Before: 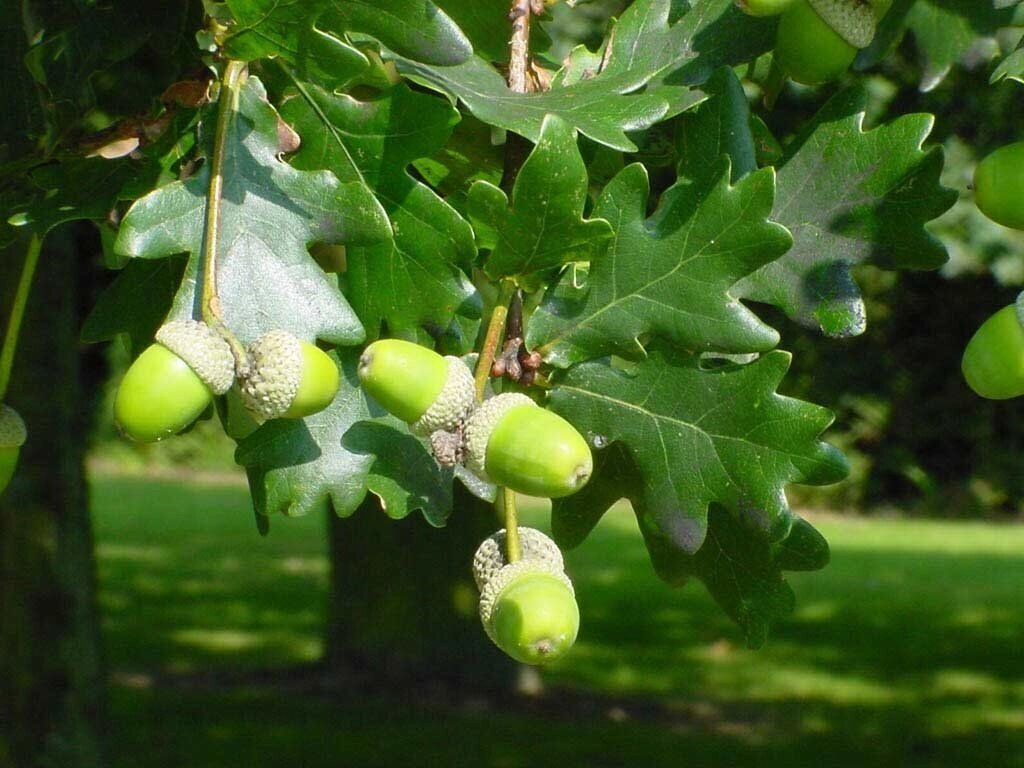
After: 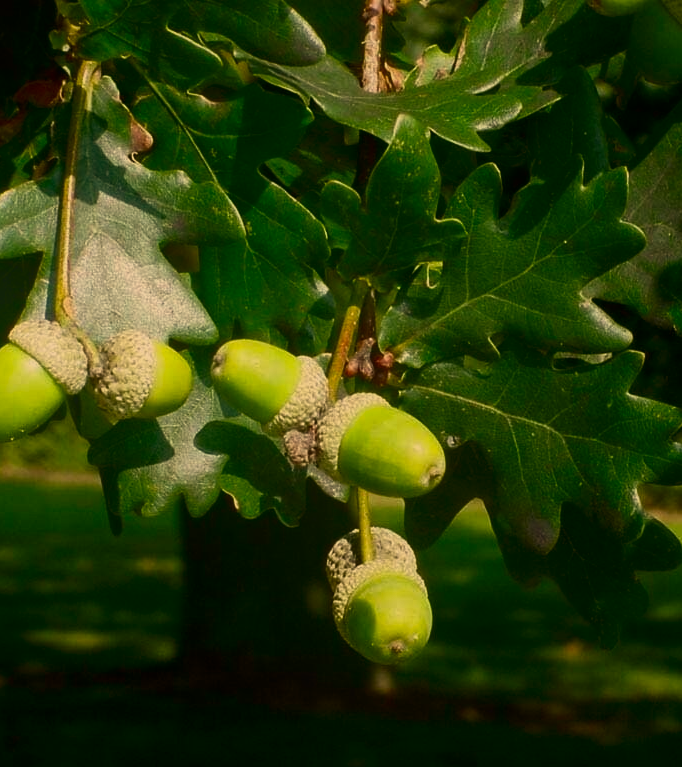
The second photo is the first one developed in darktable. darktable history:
exposure: exposure -0.462 EV, compensate highlight preservation false
contrast brightness saturation: contrast 0.13, brightness -0.24, saturation 0.14
crop and rotate: left 14.436%, right 18.898%
base curve: curves: ch0 [(0, 0) (0.74, 0.67) (1, 1)]
bloom: on, module defaults
white balance: red 1.138, green 0.996, blue 0.812
